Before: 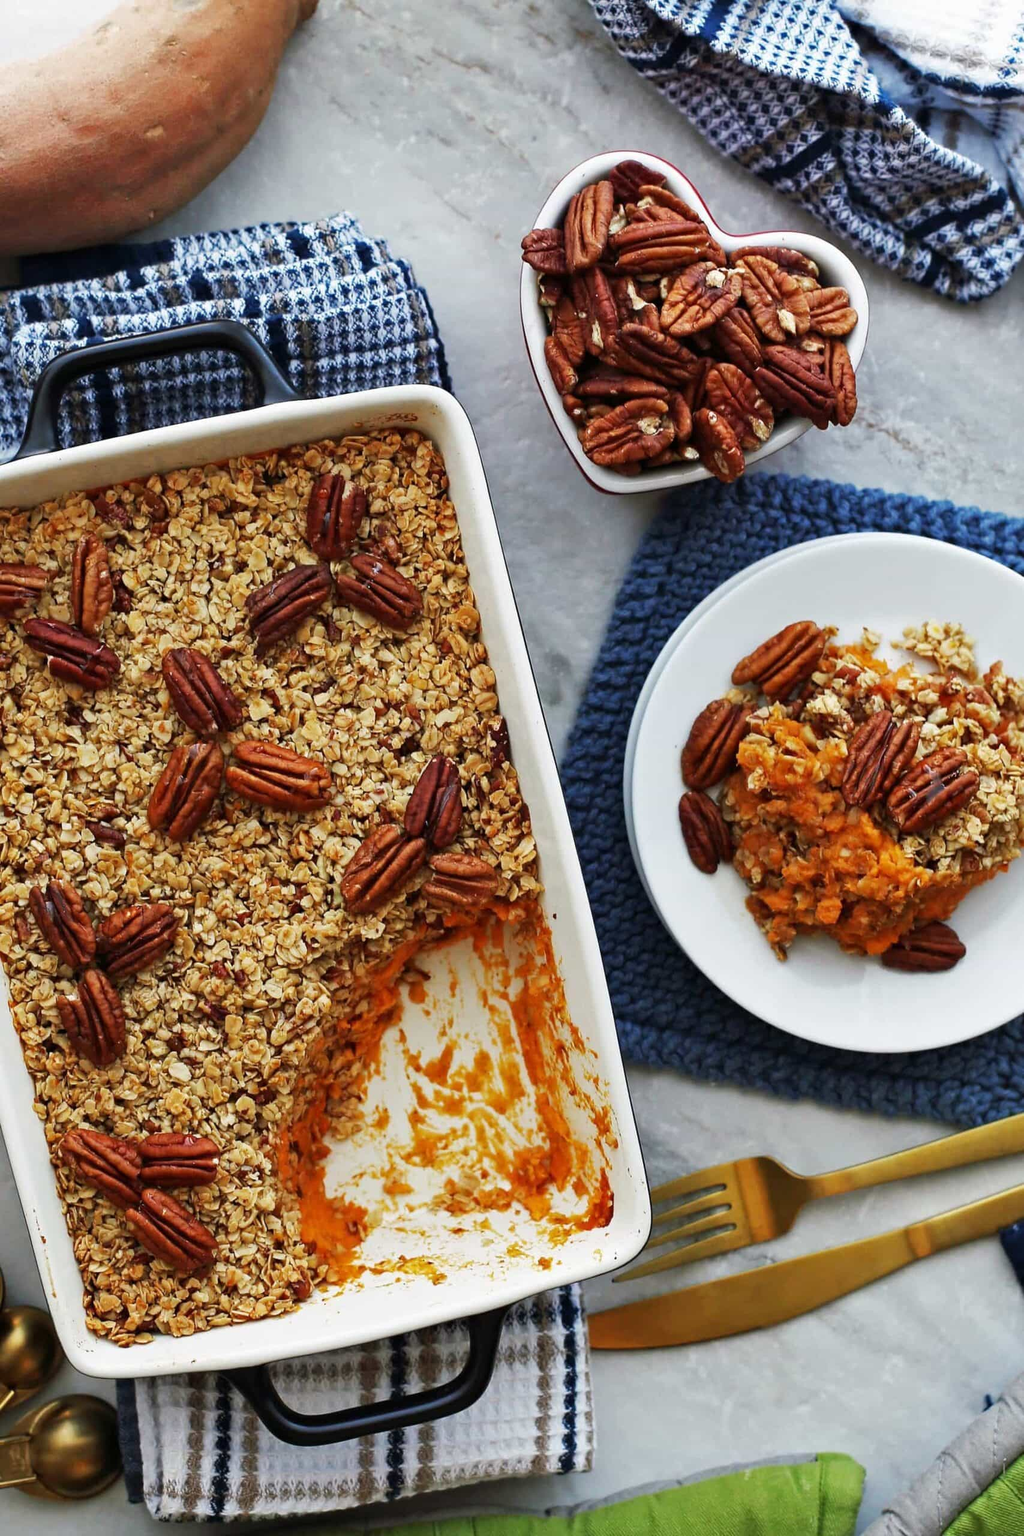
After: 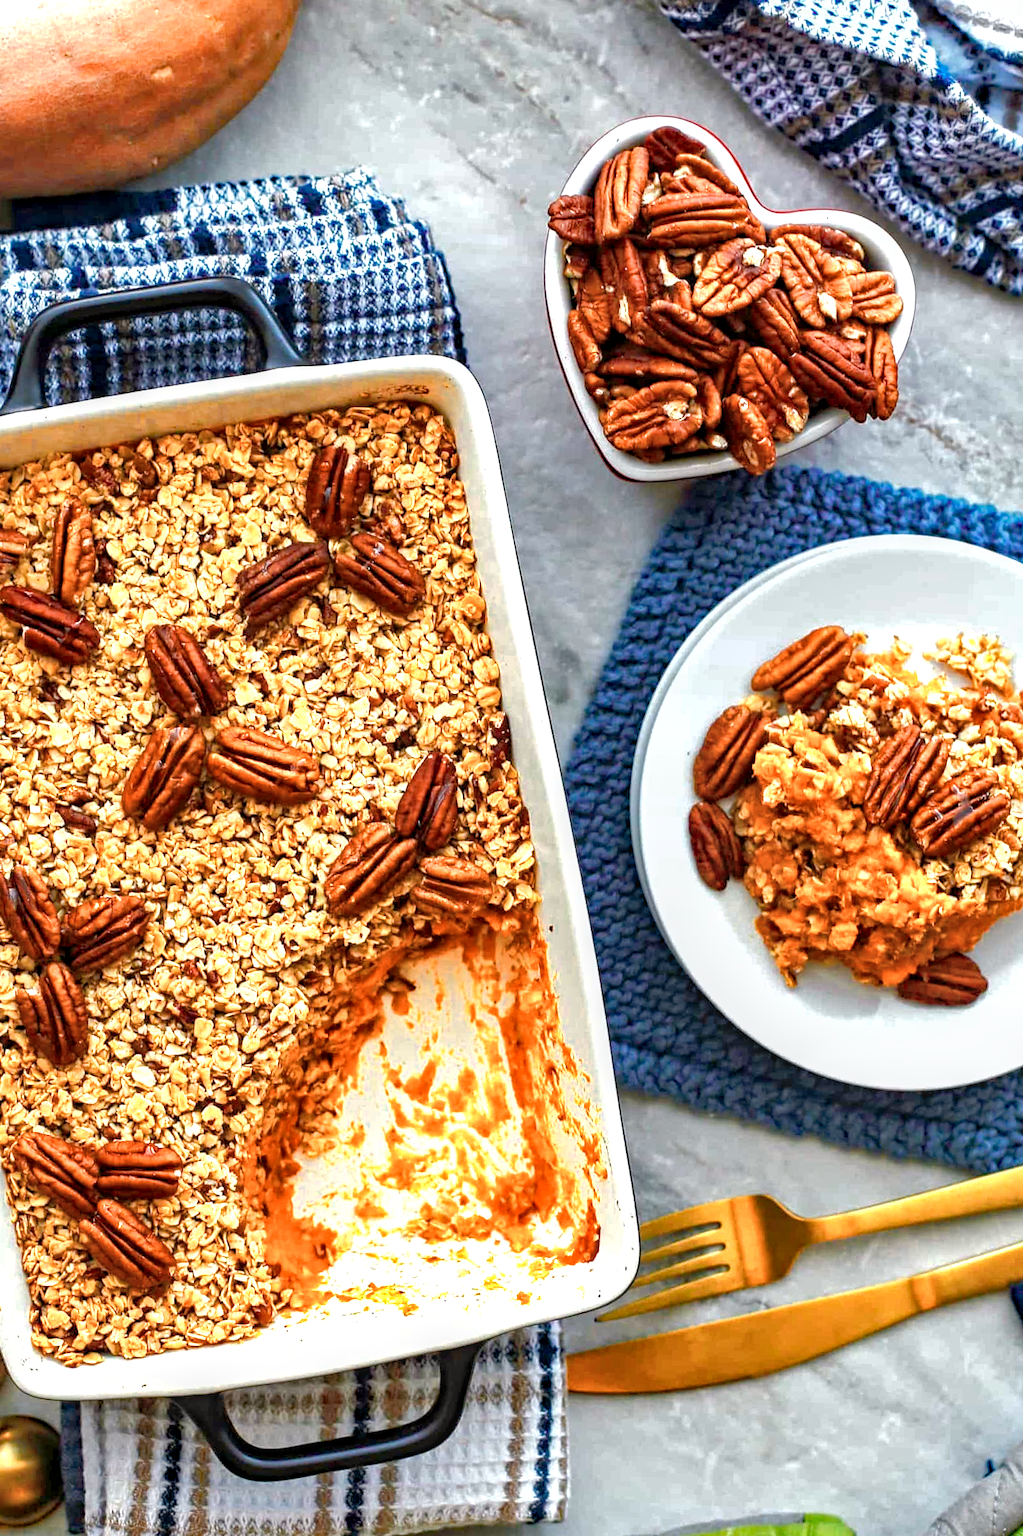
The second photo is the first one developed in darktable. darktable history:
exposure: exposure 0.558 EV, compensate exposure bias true, compensate highlight preservation false
crop and rotate: angle -2.6°
color balance rgb: power › chroma 0.225%, power › hue 60.58°, perceptual saturation grading › global saturation 23.524%, perceptual saturation grading › highlights -24.451%, perceptual saturation grading › mid-tones 24.383%, perceptual saturation grading › shadows 39.784%
color zones: curves: ch0 [(0.018, 0.548) (0.224, 0.64) (0.425, 0.447) (0.675, 0.575) (0.732, 0.579)]; ch1 [(0.066, 0.487) (0.25, 0.5) (0.404, 0.43) (0.75, 0.421) (0.956, 0.421)]; ch2 [(0.044, 0.561) (0.215, 0.465) (0.399, 0.544) (0.465, 0.548) (0.614, 0.447) (0.724, 0.43) (0.882, 0.623) (0.956, 0.632)]
haze removal: compatibility mode true, adaptive false
shadows and highlights: on, module defaults
local contrast: detail 130%
